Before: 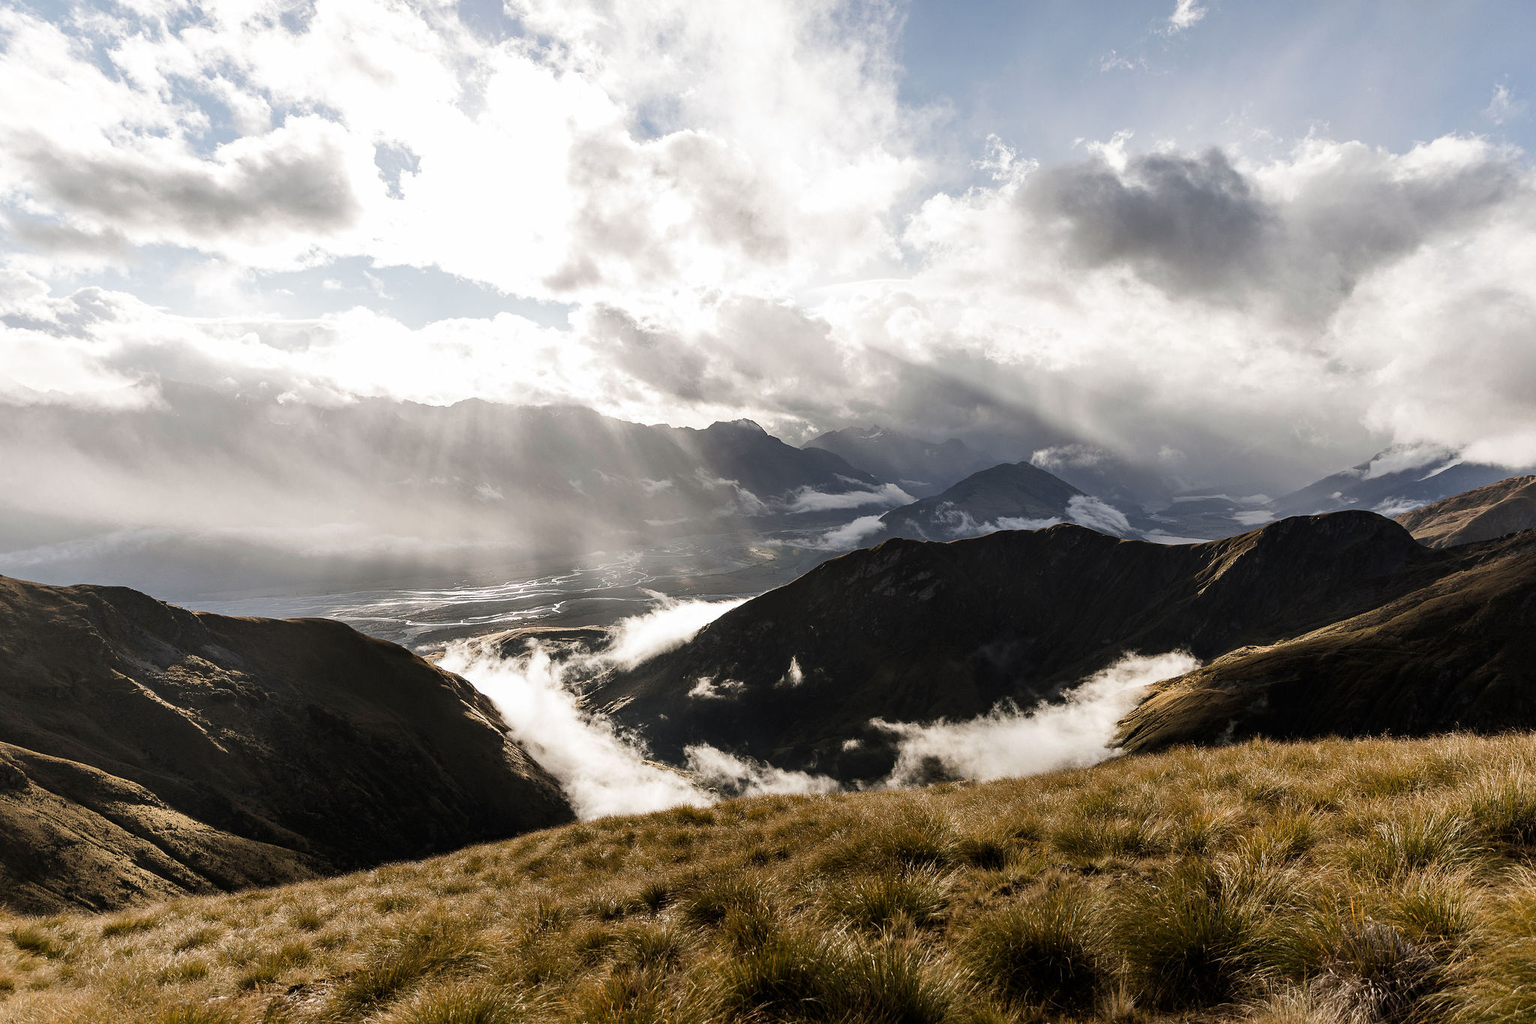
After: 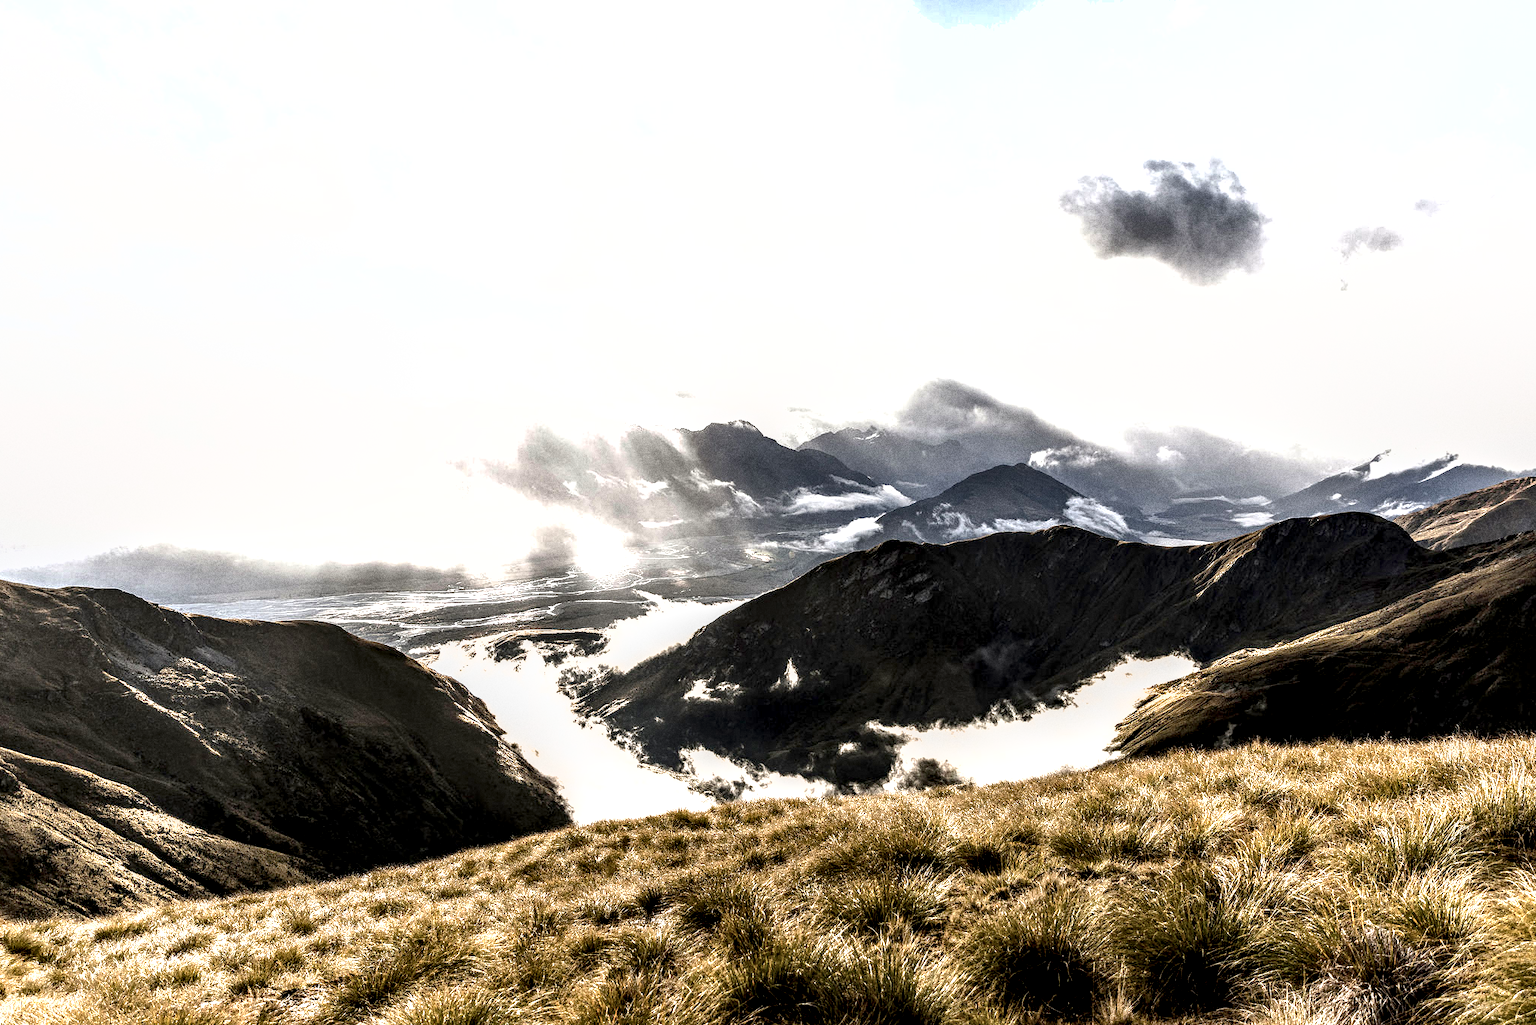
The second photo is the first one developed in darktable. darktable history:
crop and rotate: left 0.614%, top 0.179%, bottom 0.309%
color balance rgb: perceptual saturation grading › global saturation 20%, perceptual saturation grading › highlights -25%, perceptual saturation grading › shadows 25%
exposure: exposure 0.943 EV, compensate highlight preservation false
local contrast: highlights 20%, shadows 70%, detail 170%
tone equalizer: -8 EV -0.75 EV, -7 EV -0.7 EV, -6 EV -0.6 EV, -5 EV -0.4 EV, -3 EV 0.4 EV, -2 EV 0.6 EV, -1 EV 0.7 EV, +0 EV 0.75 EV, edges refinement/feathering 500, mask exposure compensation -1.57 EV, preserve details no
contrast brightness saturation: contrast 0.1, saturation -0.3
grain: coarseness 0.09 ISO, strength 40%
shadows and highlights: on, module defaults
